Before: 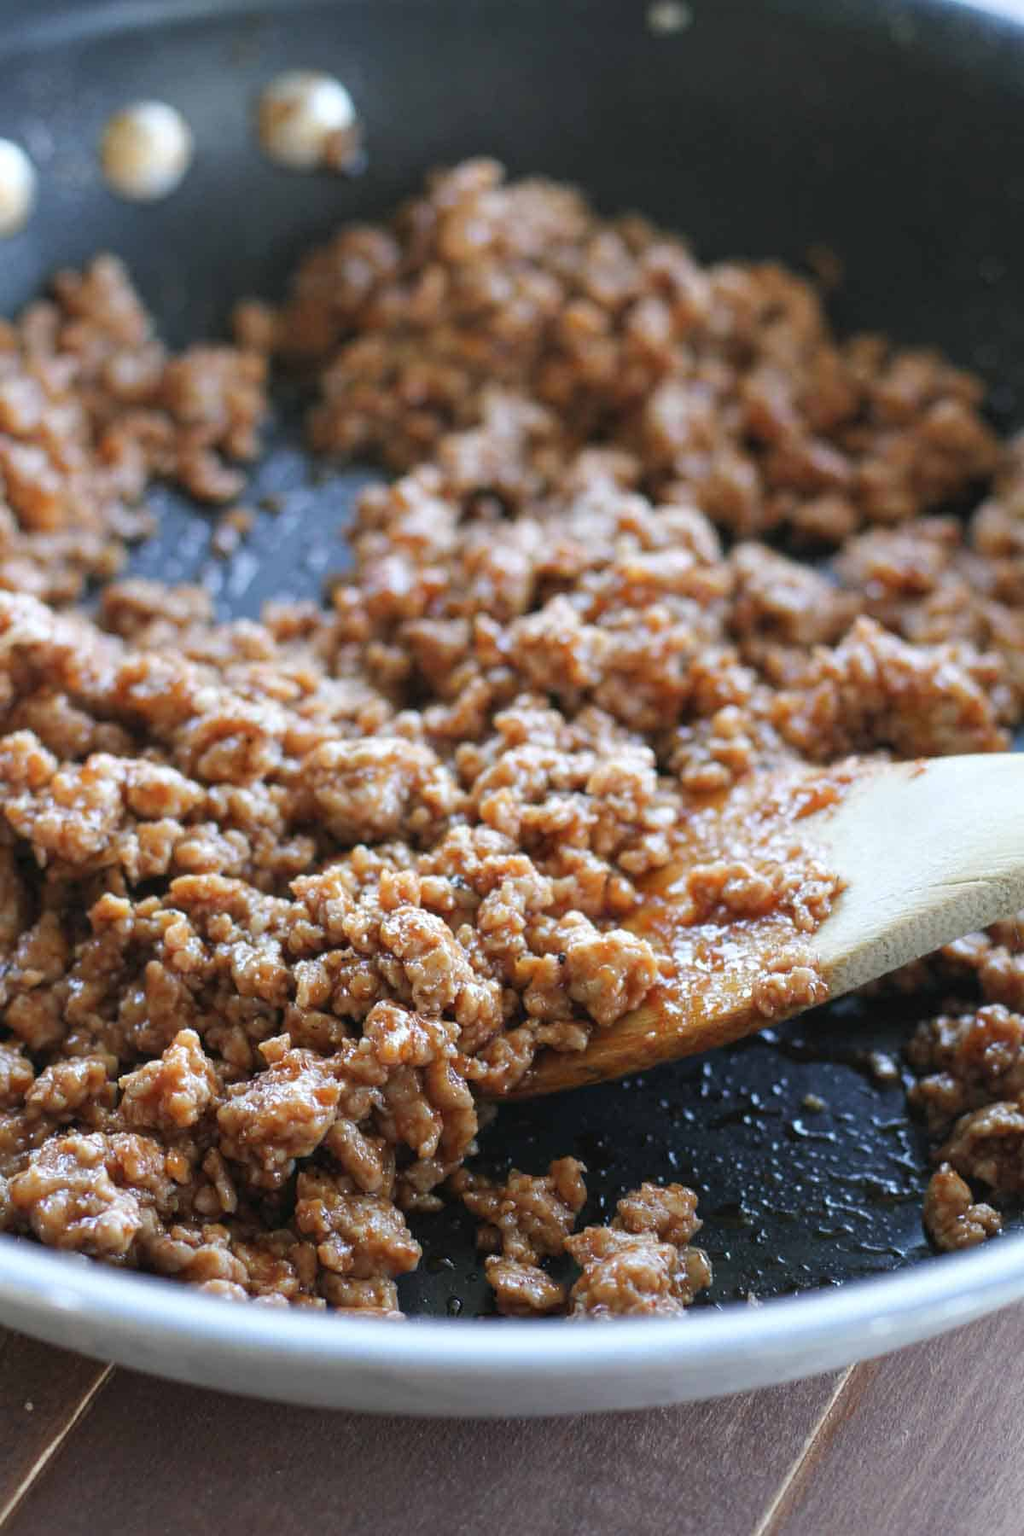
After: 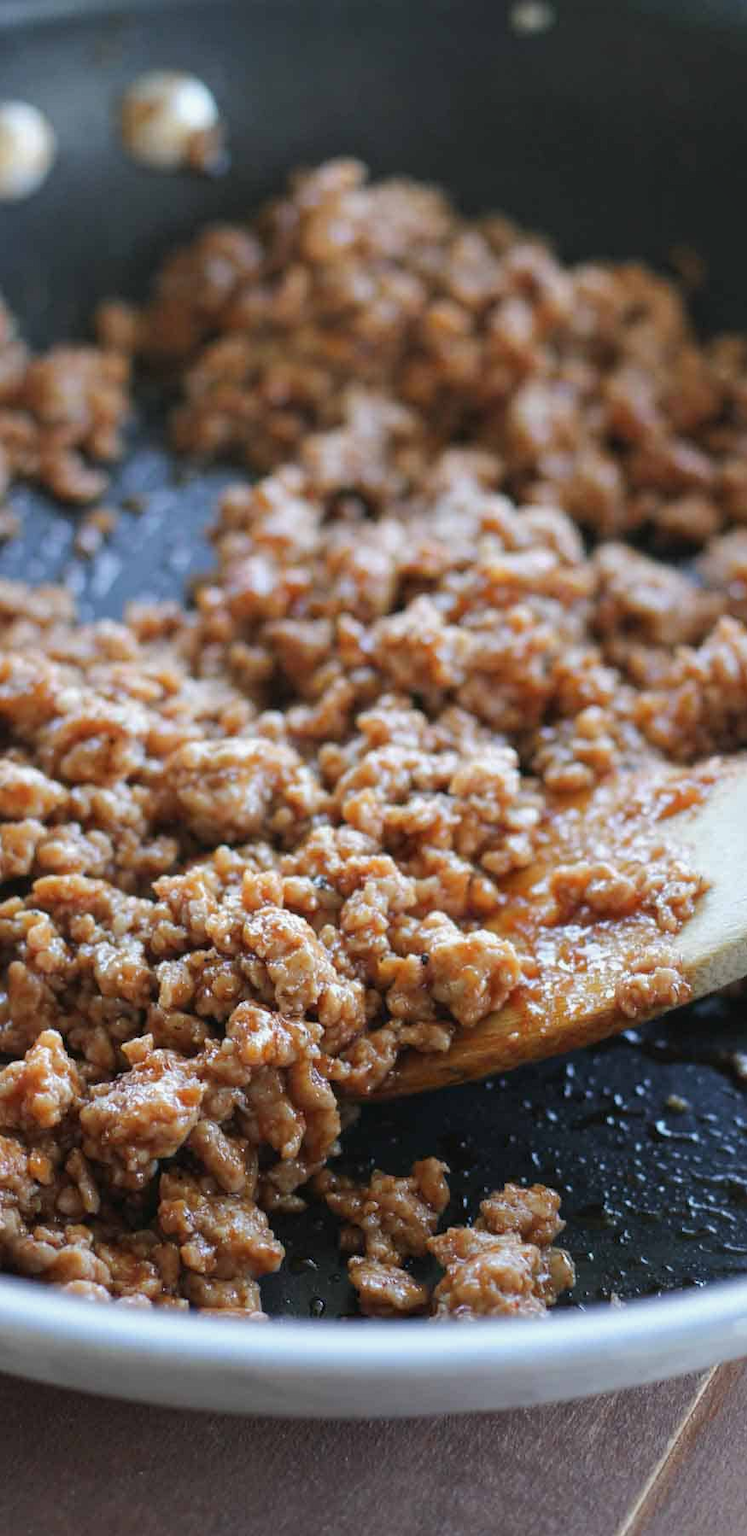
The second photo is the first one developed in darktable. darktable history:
shadows and highlights: shadows -20.47, white point adjustment -1.85, highlights -35.06
crop: left 13.461%, right 13.468%
